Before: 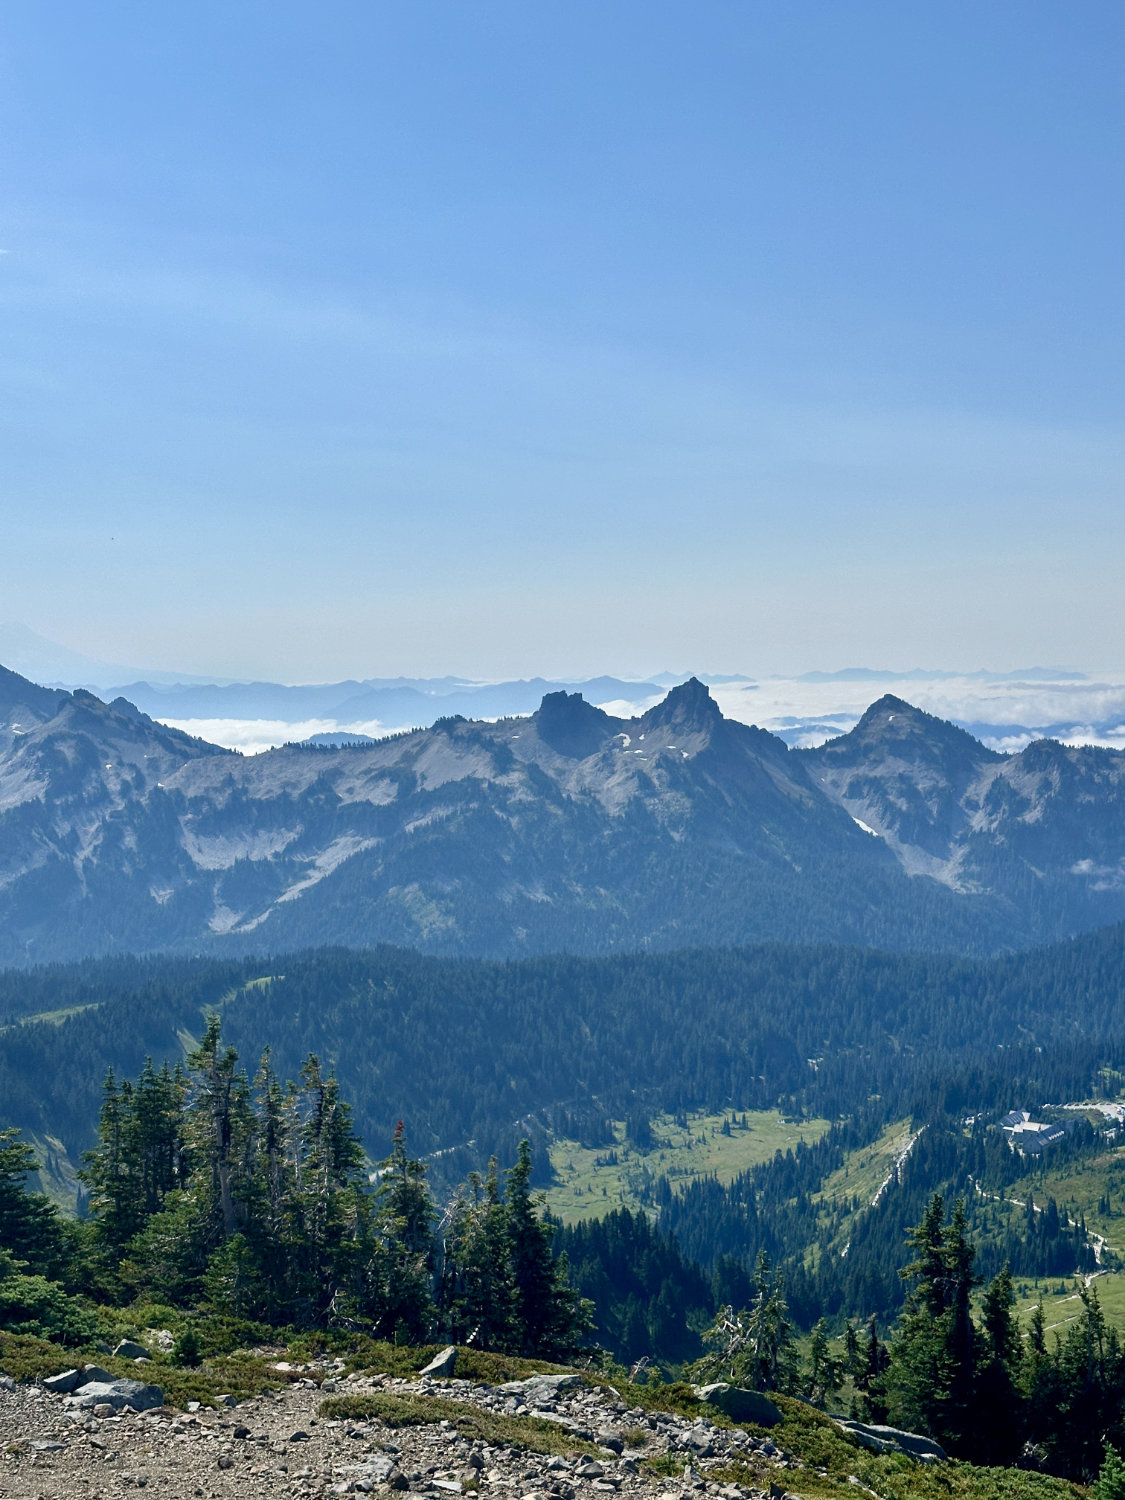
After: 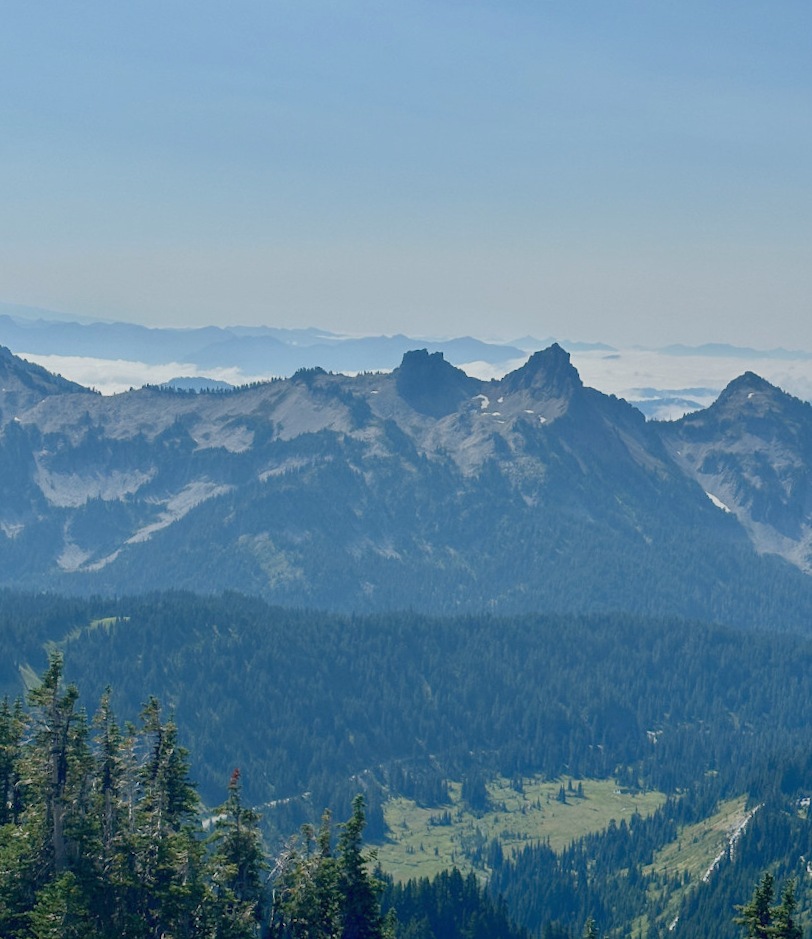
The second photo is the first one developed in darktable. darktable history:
crop and rotate: angle -3.37°, left 9.79%, top 20.73%, right 12.42%, bottom 11.82%
color balance rgb: perceptual saturation grading › global saturation -27.94%, hue shift -2.27°, contrast -21.26%
